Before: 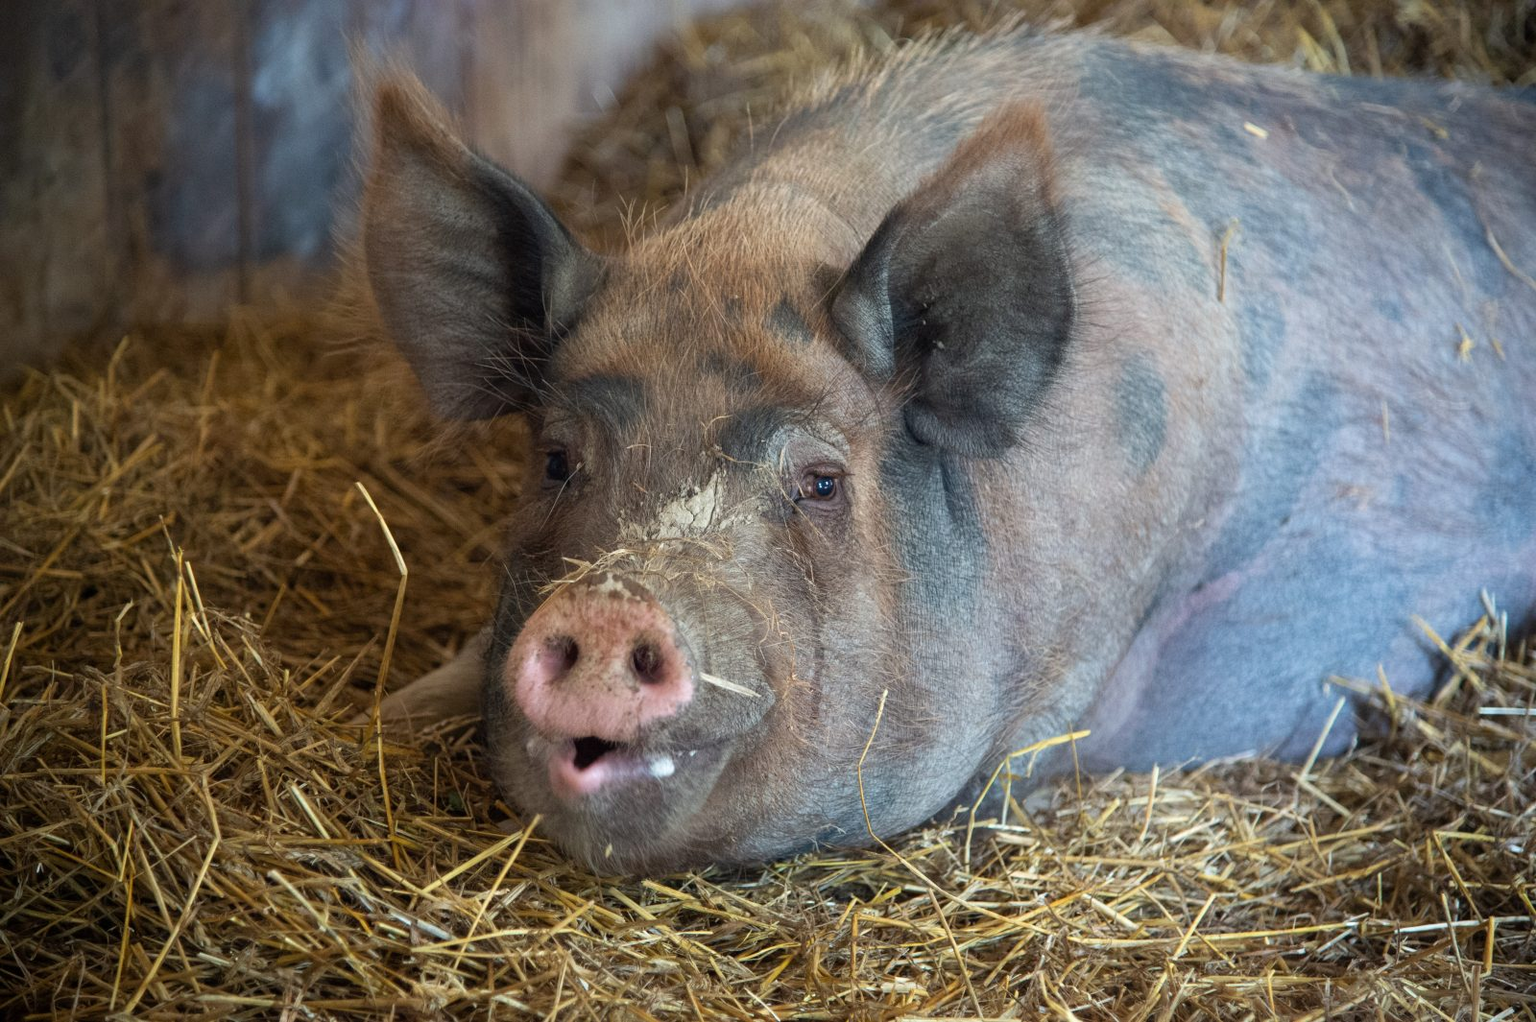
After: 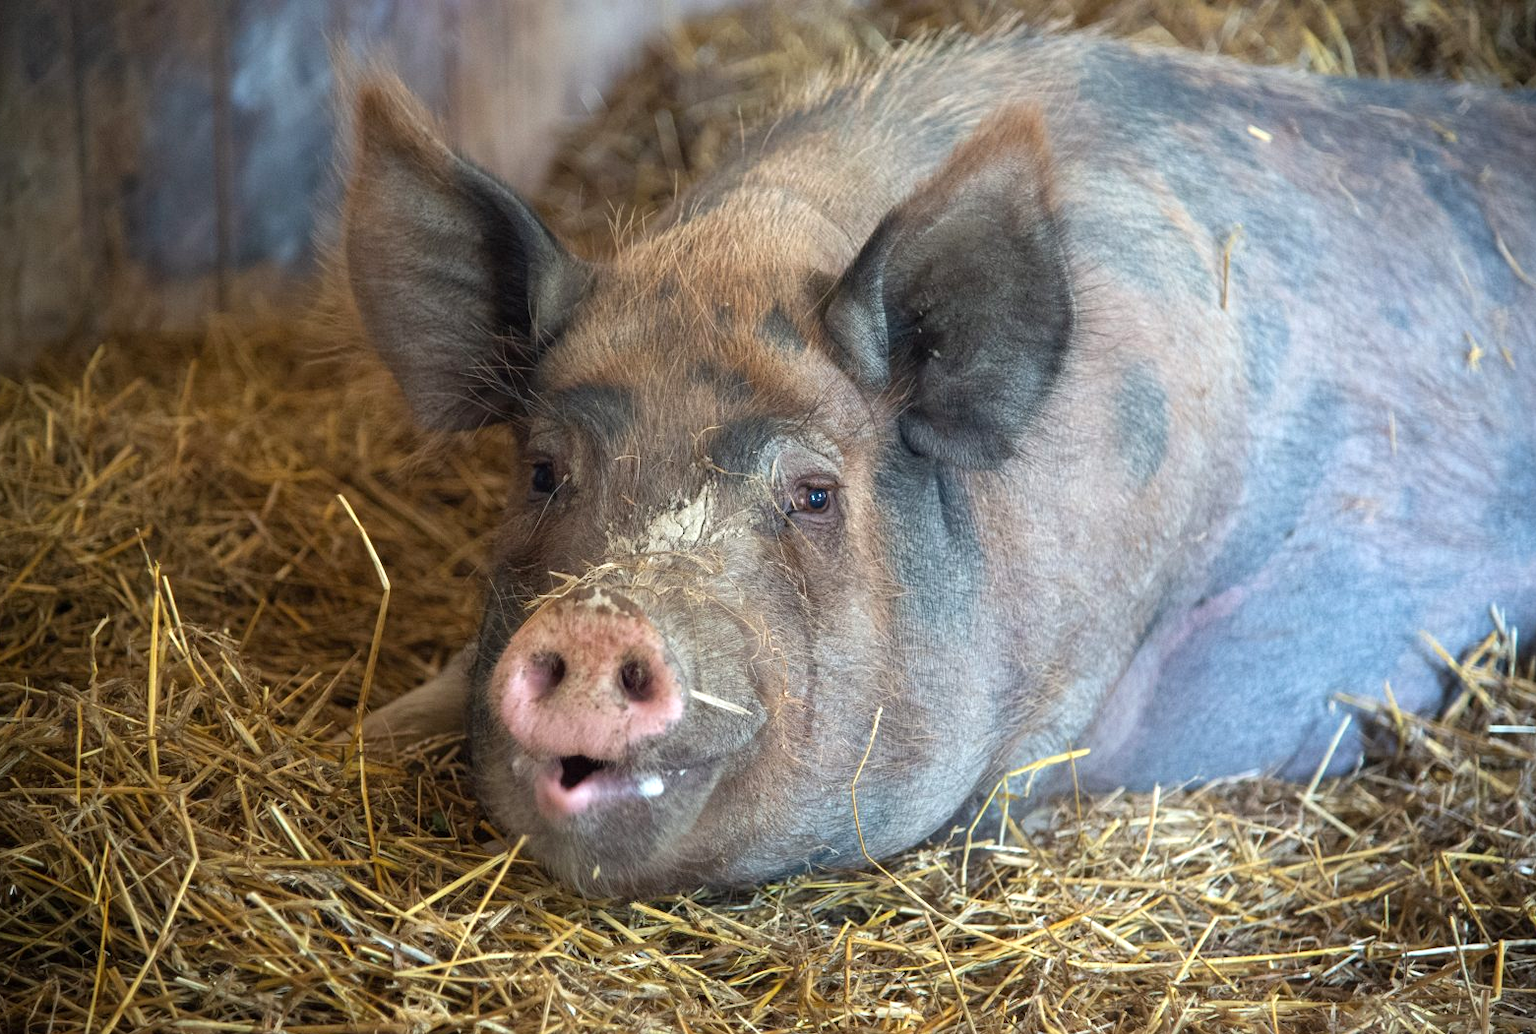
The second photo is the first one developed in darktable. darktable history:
exposure: exposure 0.4 EV, compensate highlight preservation false
crop and rotate: left 1.774%, right 0.633%, bottom 1.28%
